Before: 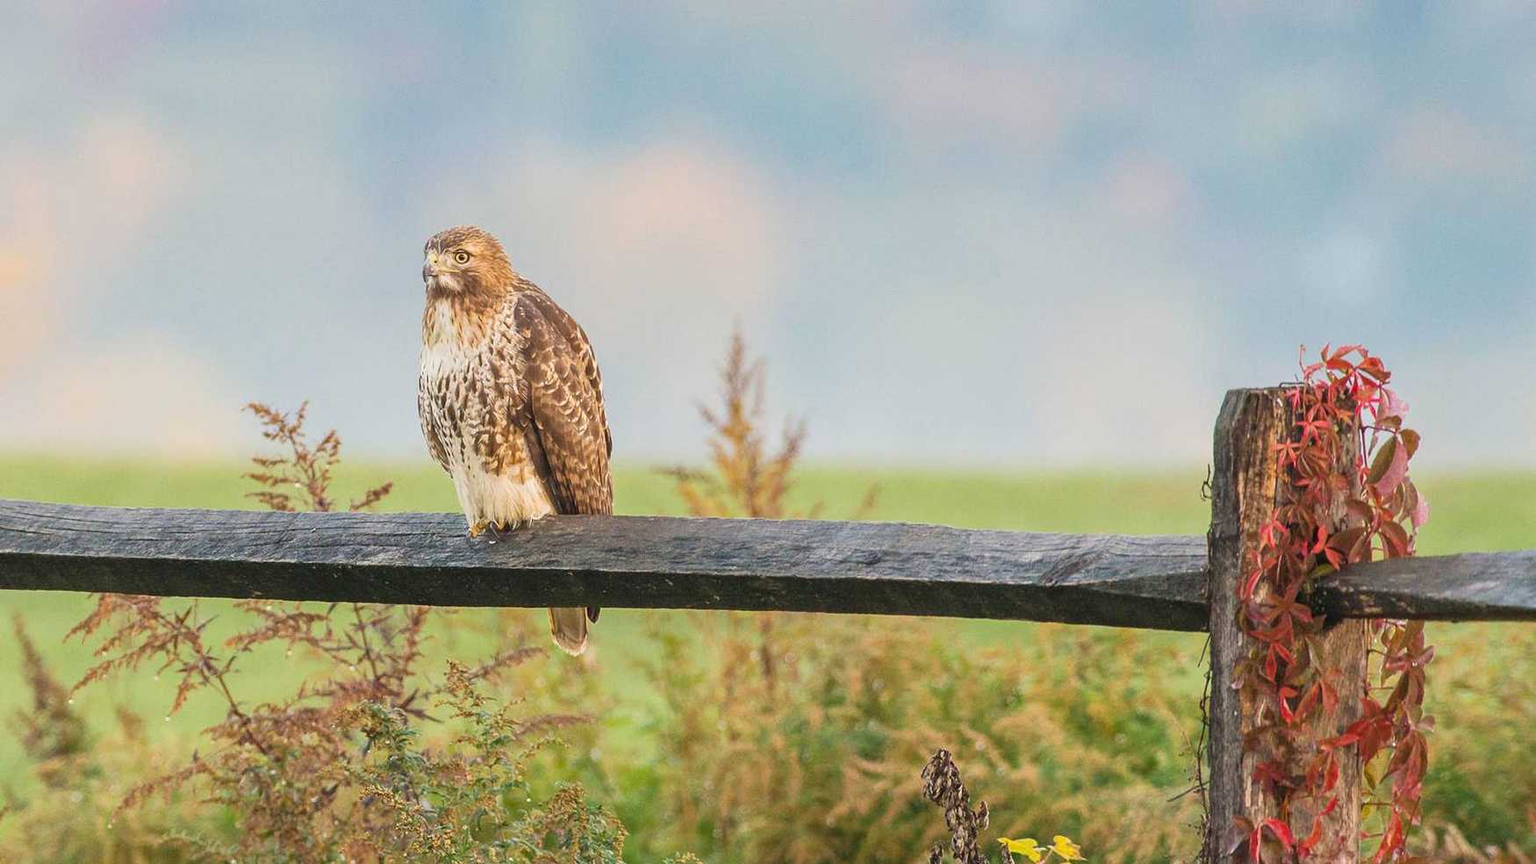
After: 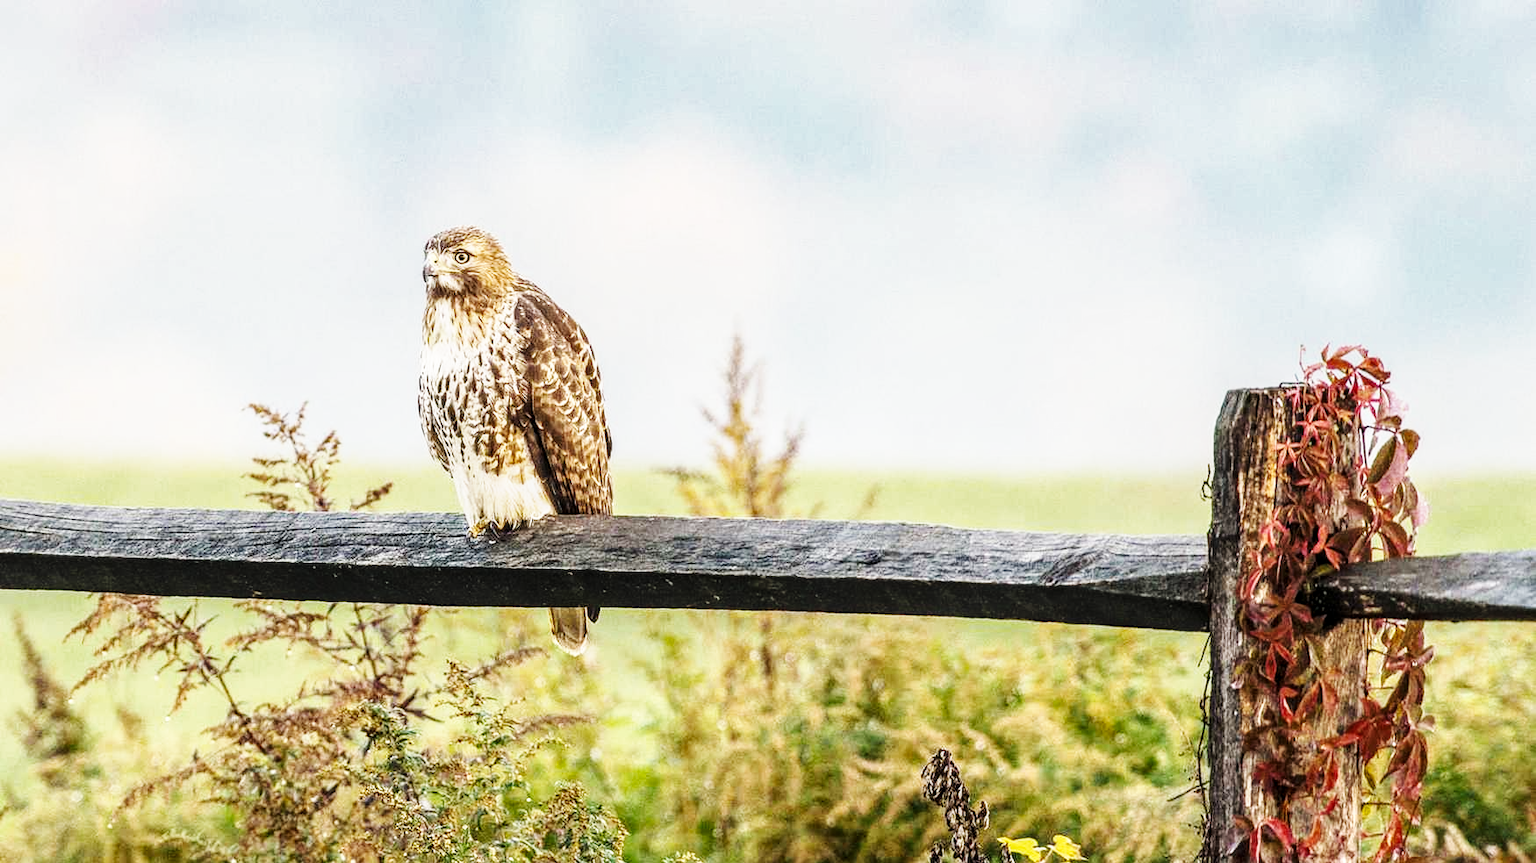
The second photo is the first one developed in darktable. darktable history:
local contrast: on, module defaults
base curve: curves: ch0 [(0, 0) (0.007, 0.004) (0.027, 0.03) (0.046, 0.07) (0.207, 0.54) (0.442, 0.872) (0.673, 0.972) (1, 1)], preserve colors none
levels: black 8.51%, levels [0, 0.618, 1]
